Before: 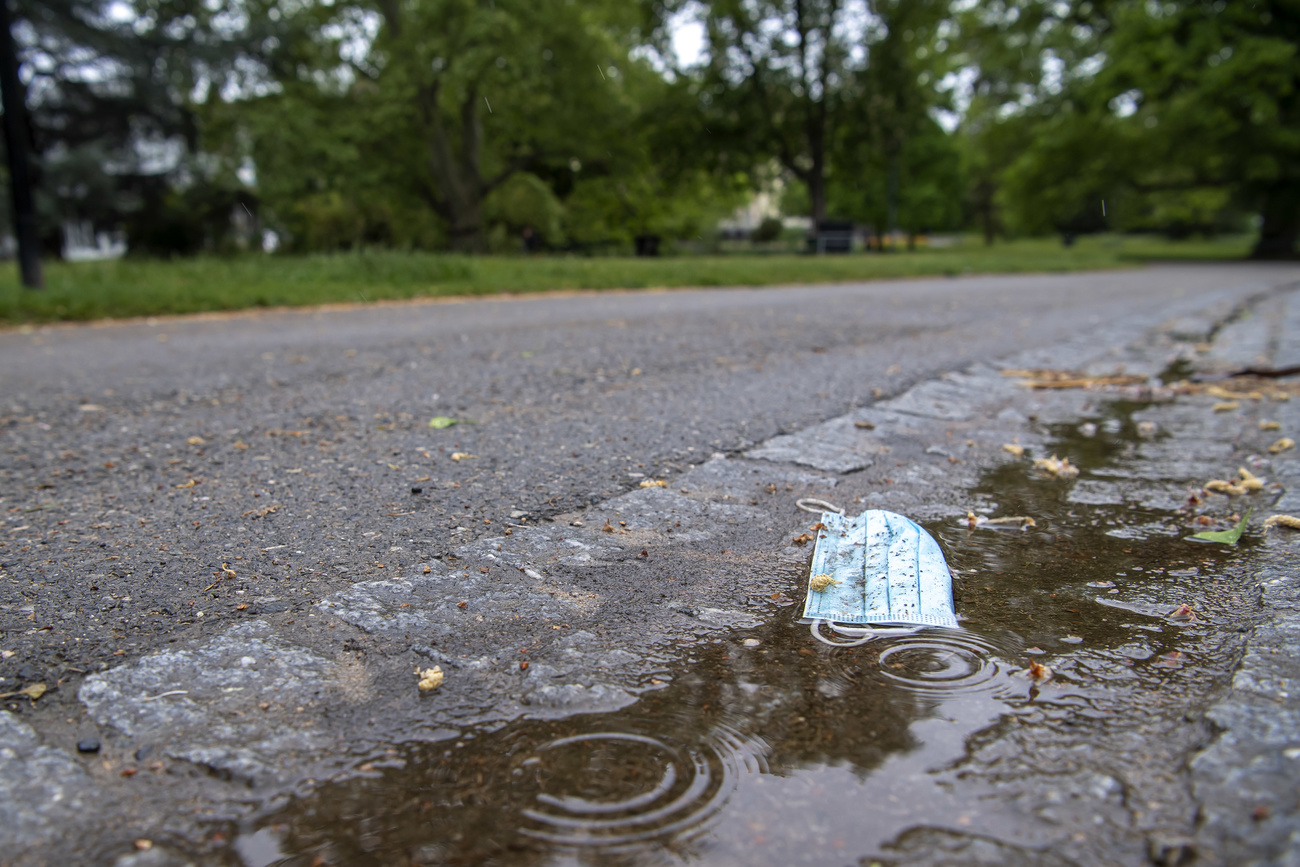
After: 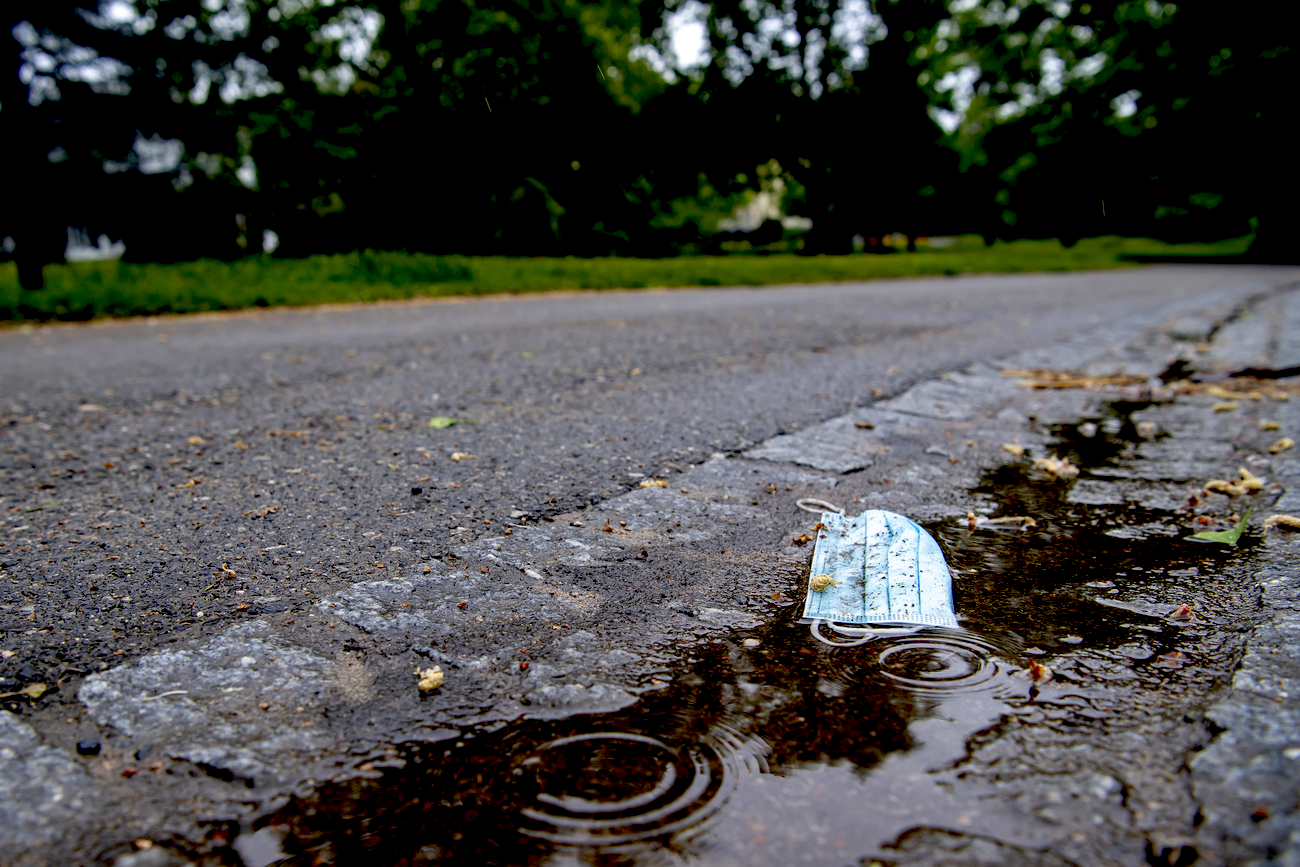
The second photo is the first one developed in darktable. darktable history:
exposure: black level correction 0.058, compensate highlight preservation false
